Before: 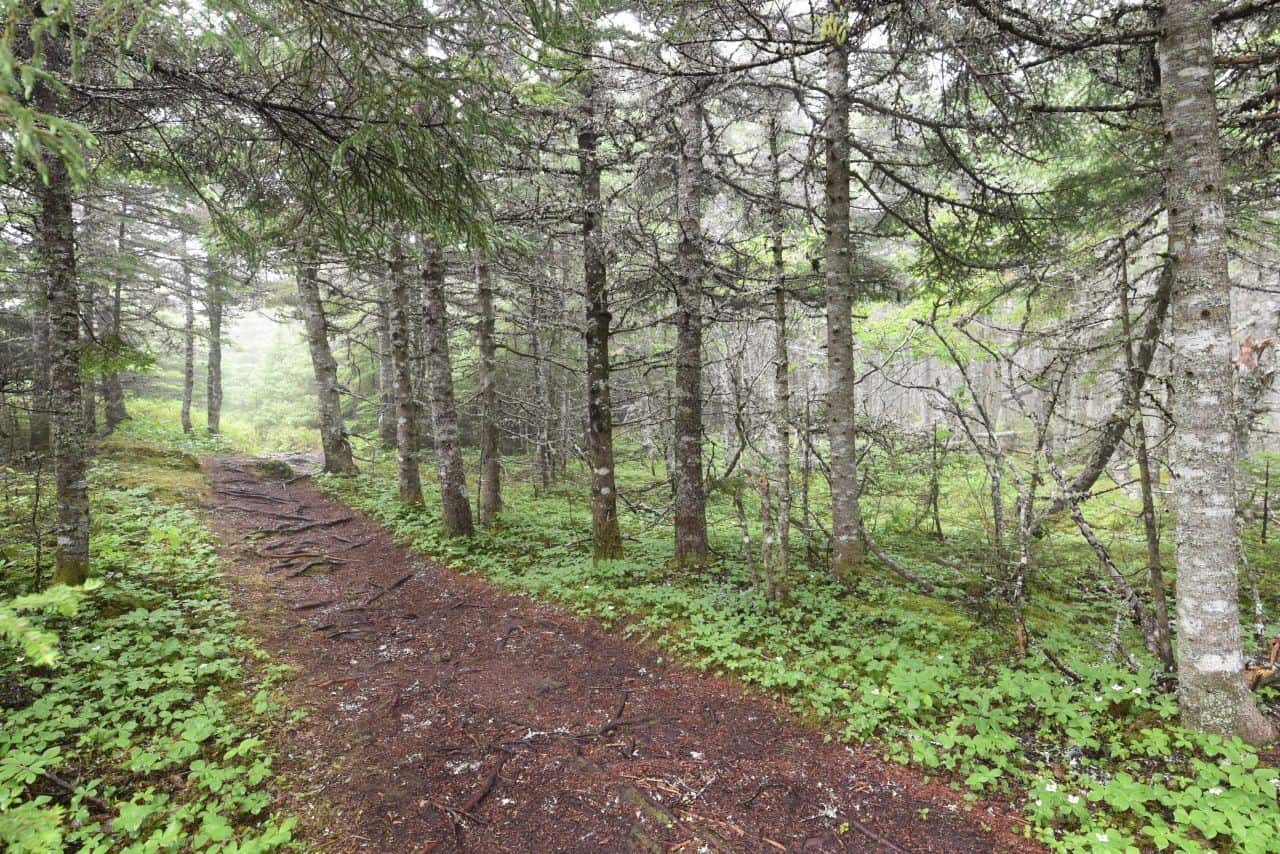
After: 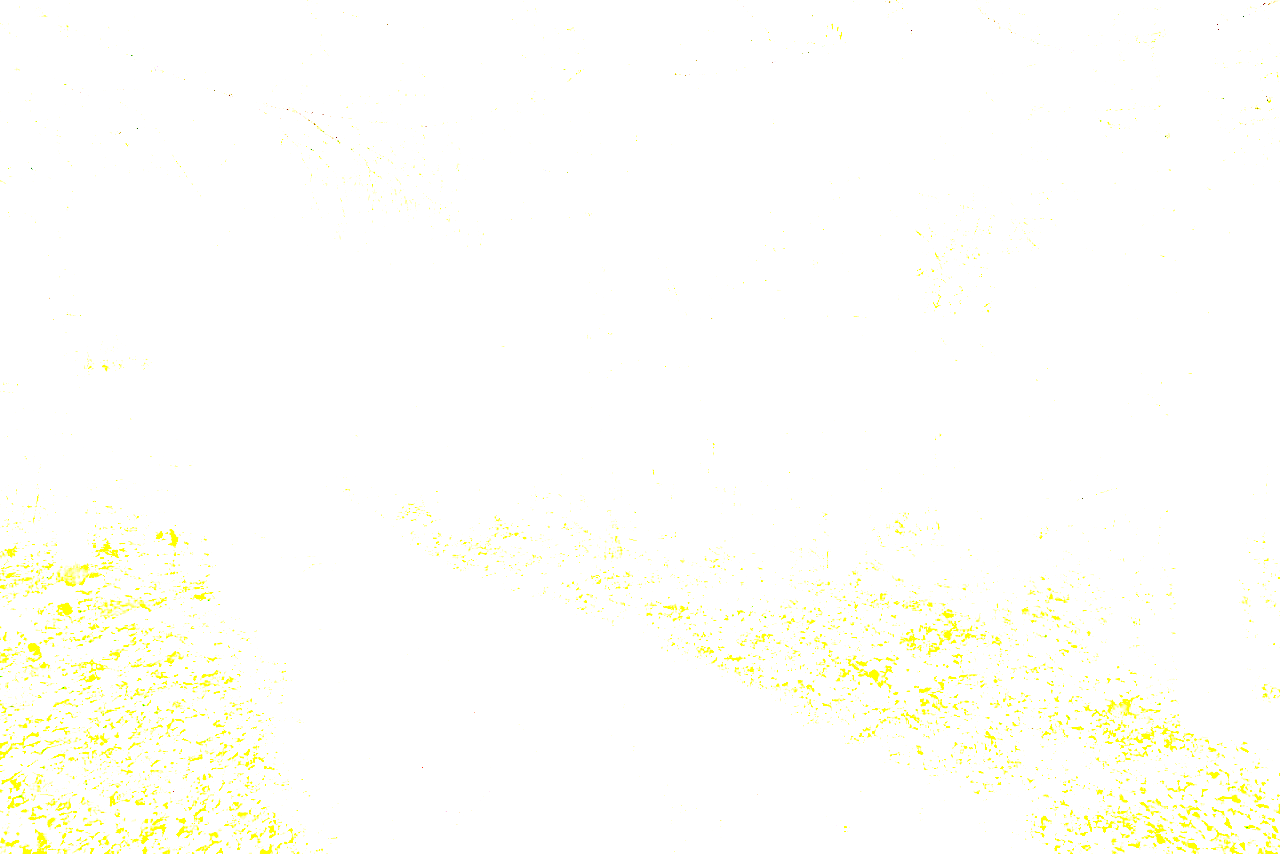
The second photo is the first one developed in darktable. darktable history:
exposure: exposure 8 EV, compensate highlight preservation false
contrast brightness saturation: contrast 0.15, brightness 0.05
white balance: red 0.983, blue 1.036
